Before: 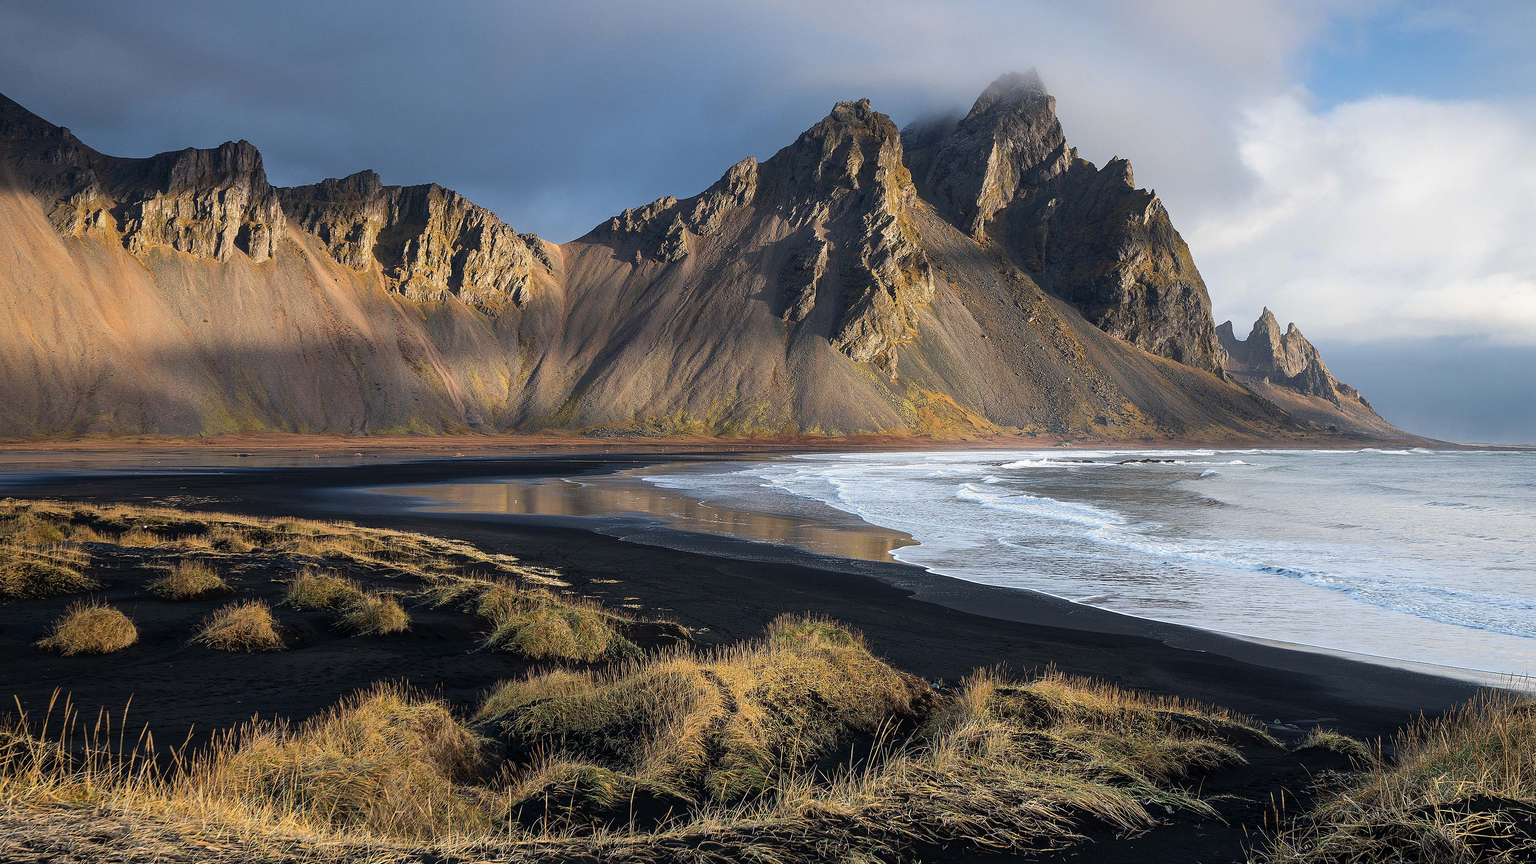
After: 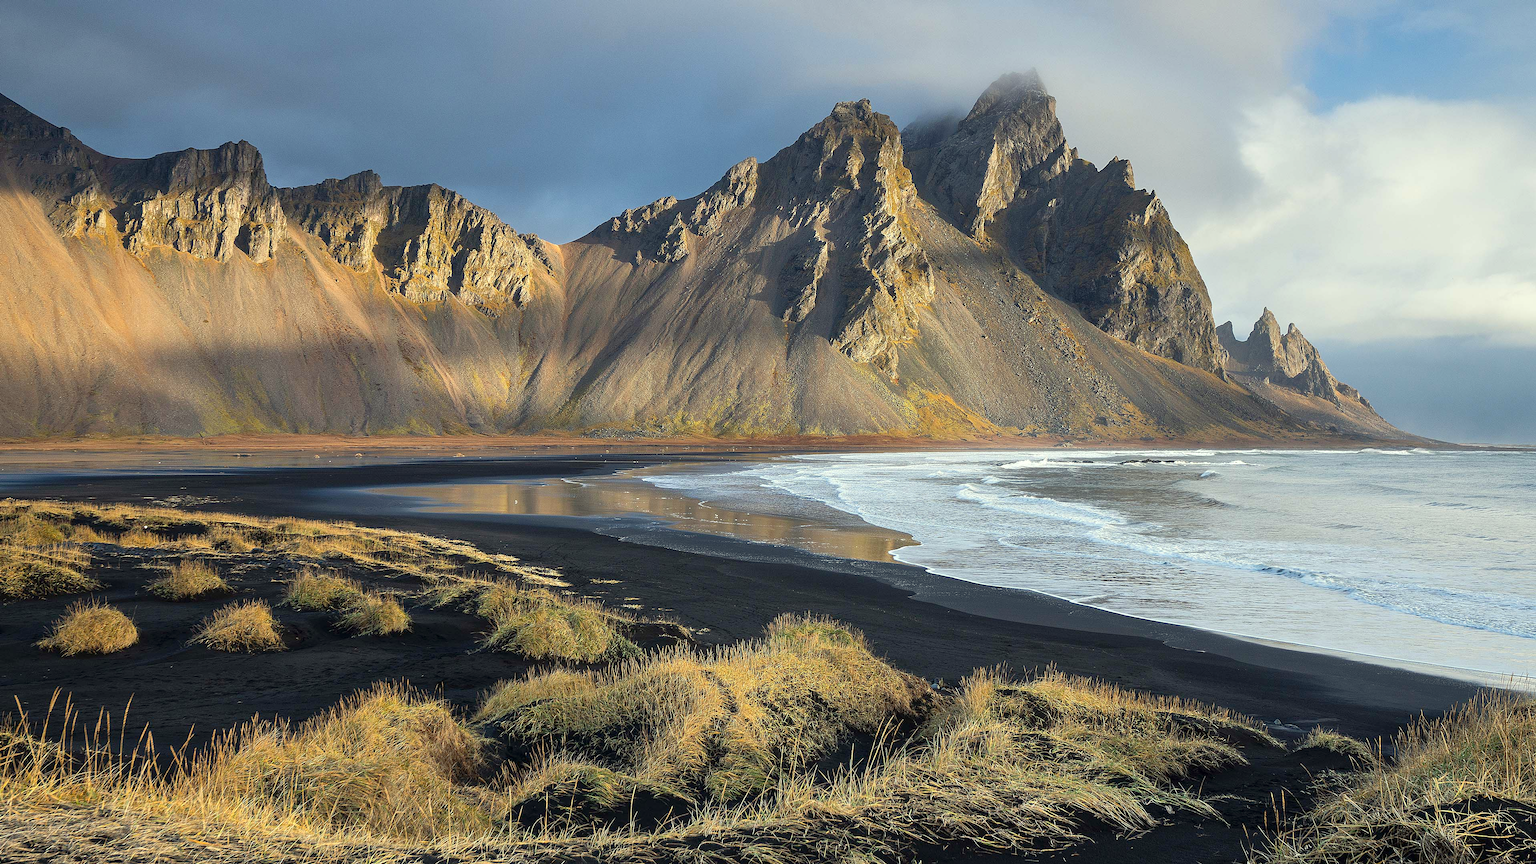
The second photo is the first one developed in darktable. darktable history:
tone equalizer: -8 EV 1.02 EV, -7 EV 0.994 EV, -6 EV 0.996 EV, -5 EV 0.993 EV, -4 EV 0.996 EV, -3 EV 0.732 EV, -2 EV 0.493 EV, -1 EV 0.235 EV
color correction: highlights a* -4.46, highlights b* 6.37
